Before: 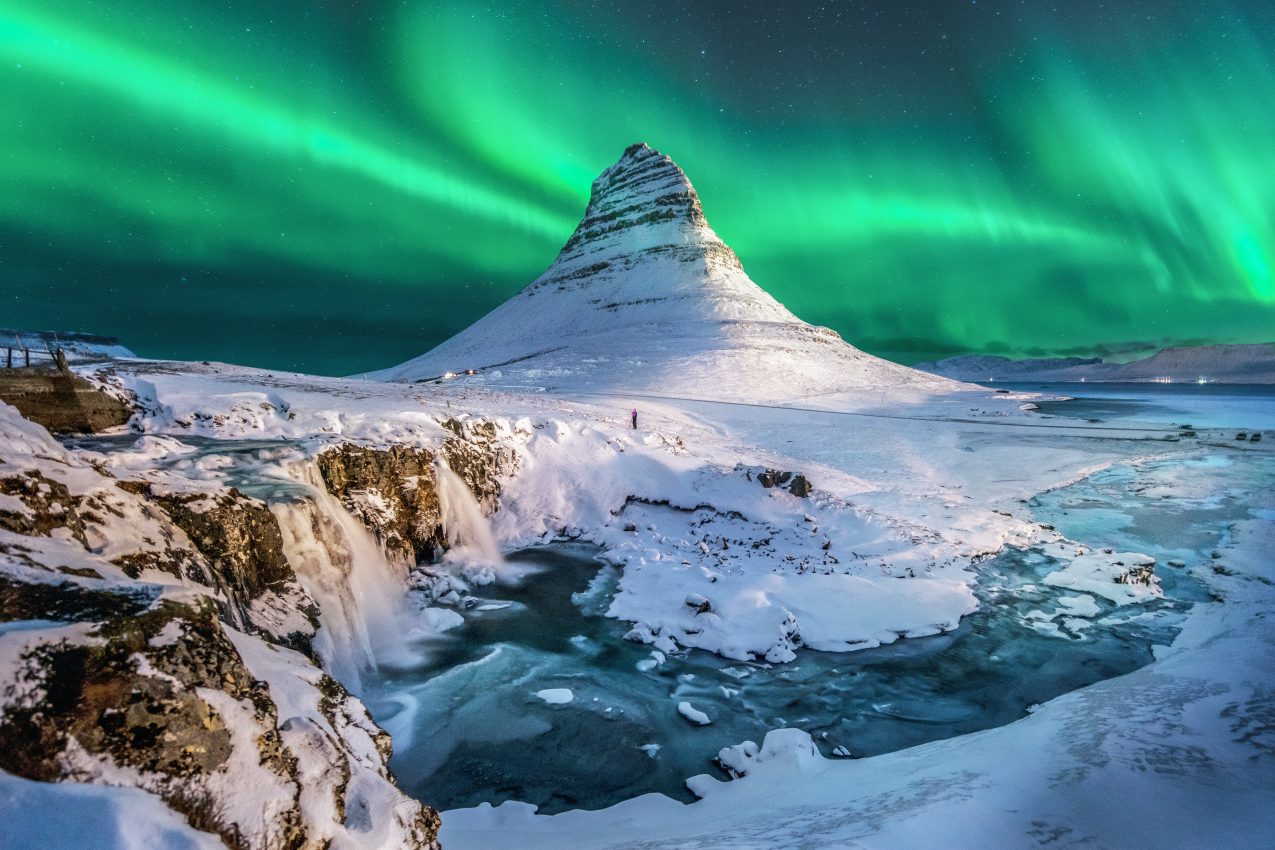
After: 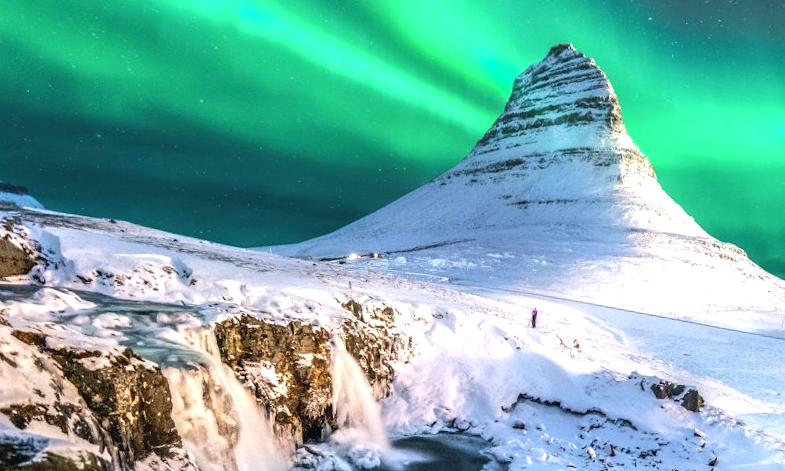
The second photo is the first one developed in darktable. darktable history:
crop and rotate: angle -5.47°, left 2.124%, top 6.658%, right 27.701%, bottom 30.234%
exposure: black level correction 0, exposure 0.703 EV, compensate exposure bias true, compensate highlight preservation false
